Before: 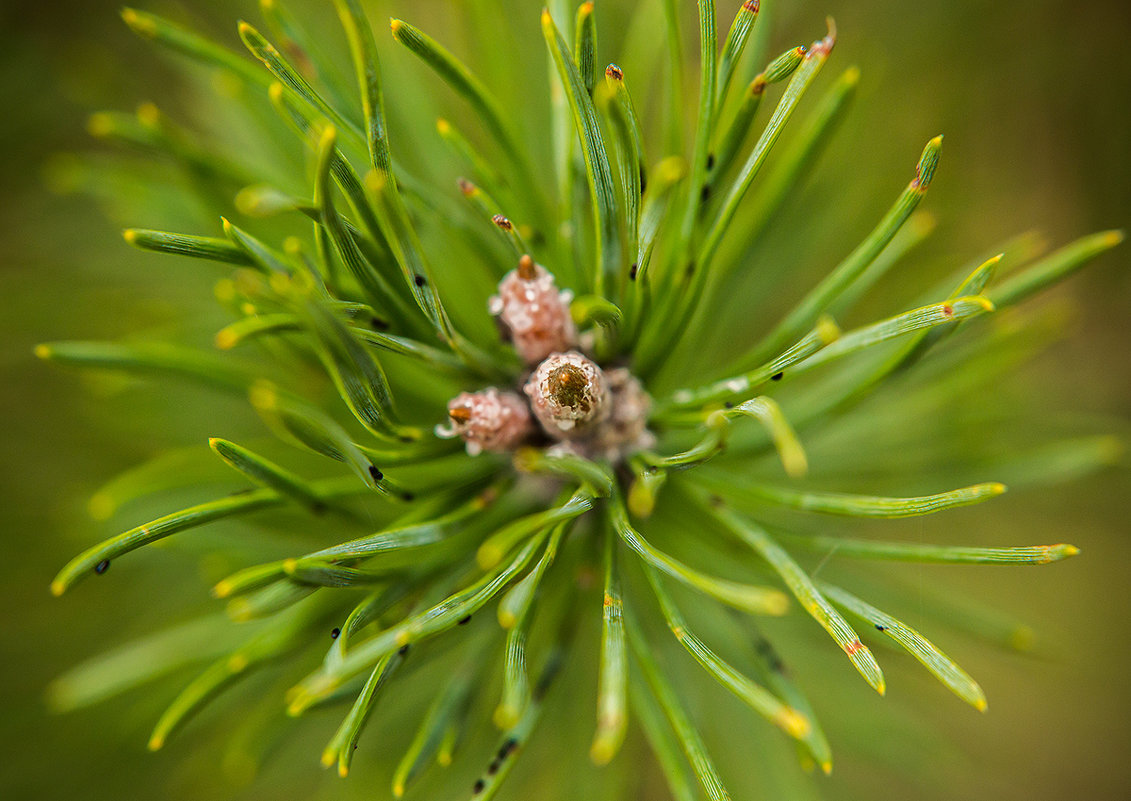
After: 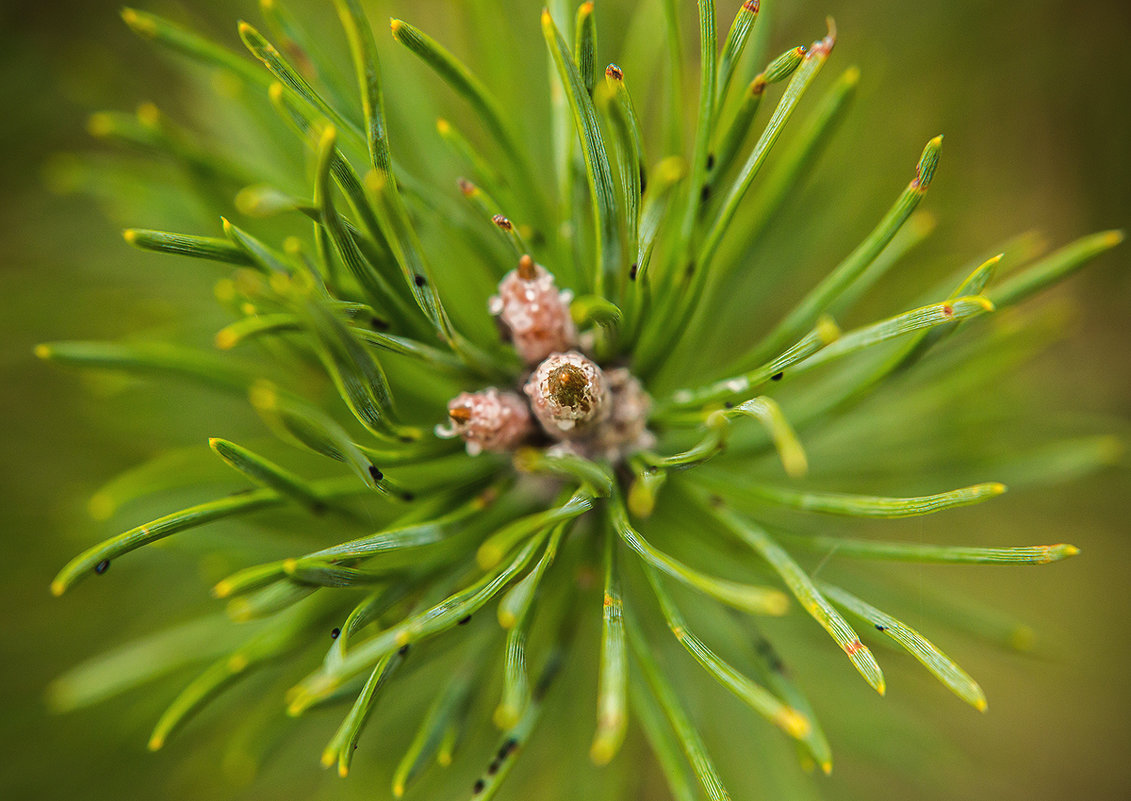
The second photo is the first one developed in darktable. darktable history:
exposure: black level correction -0.002, exposure 0.038 EV, compensate highlight preservation false
